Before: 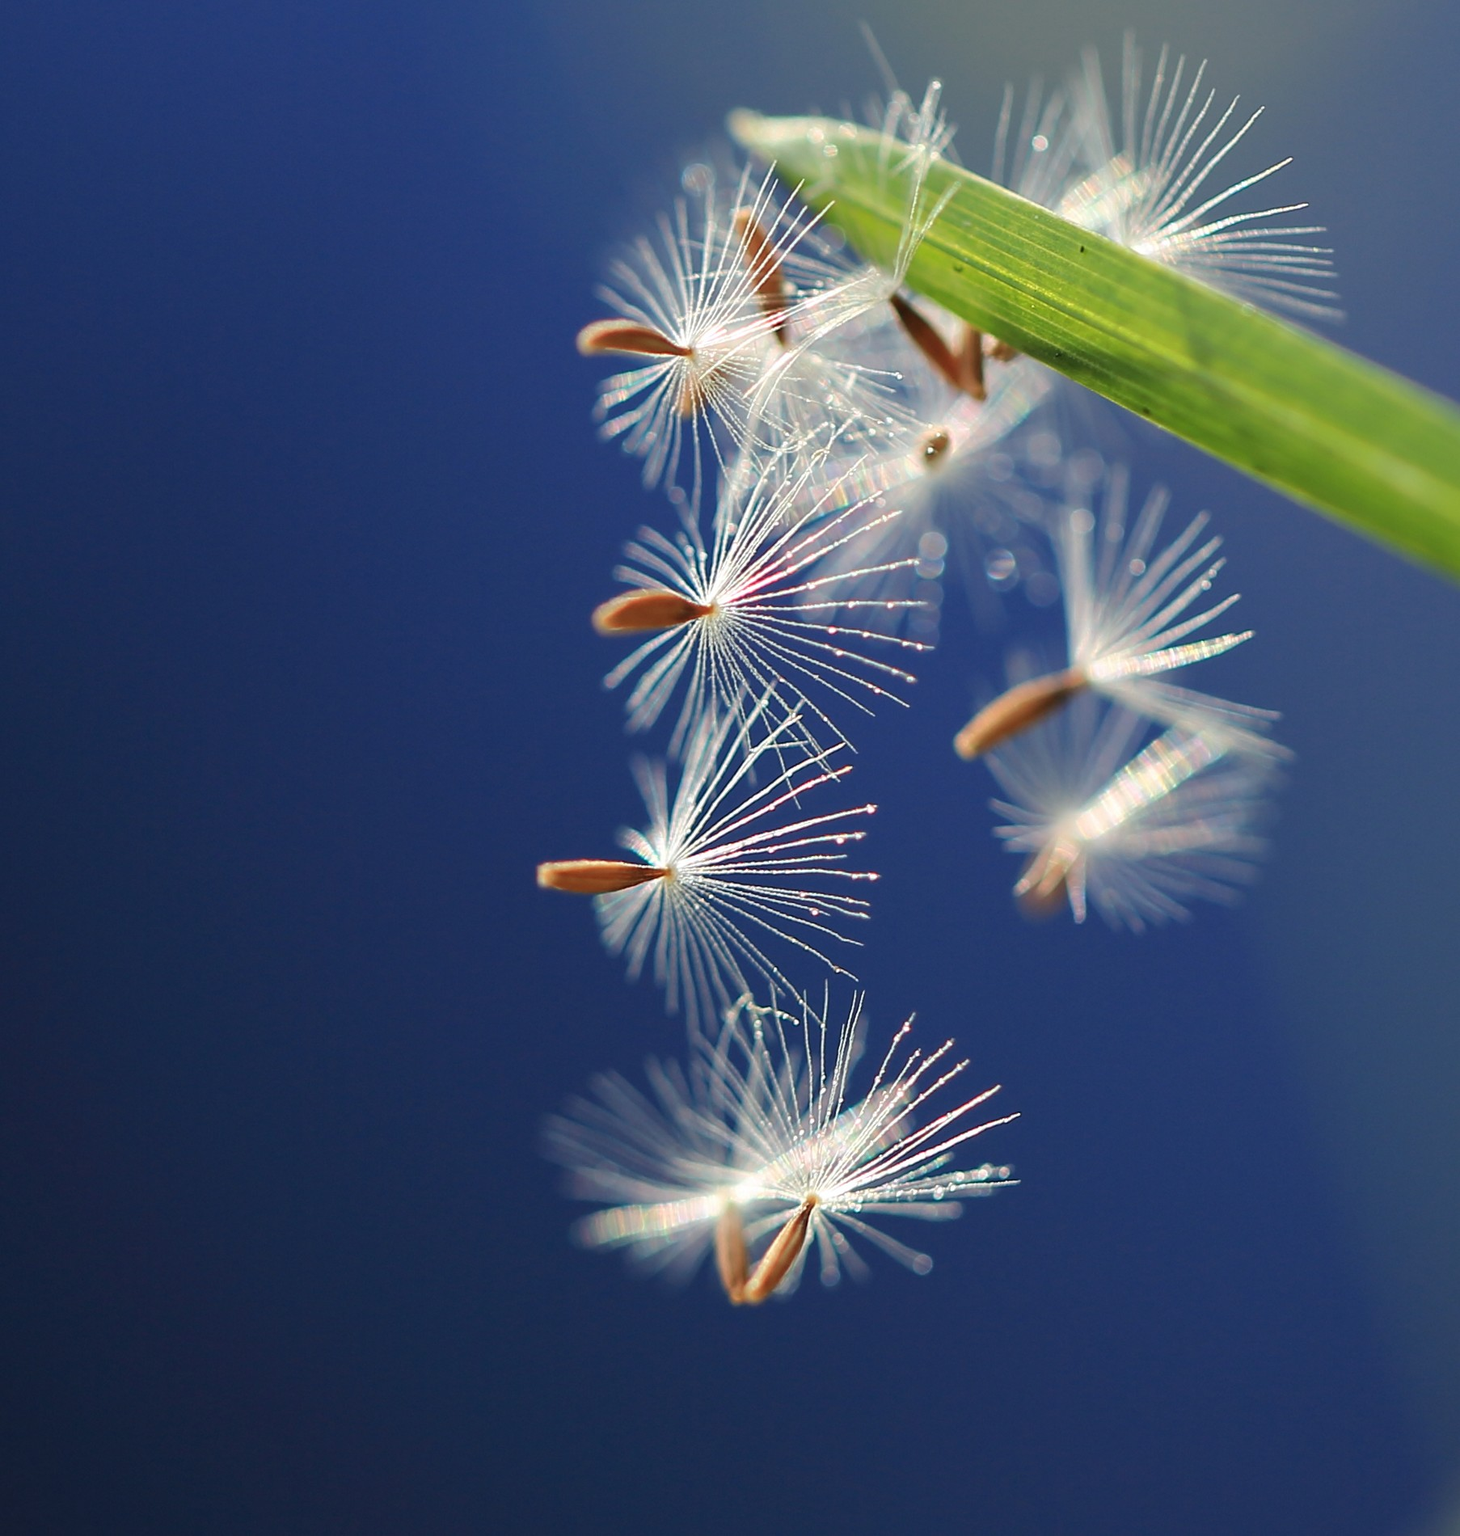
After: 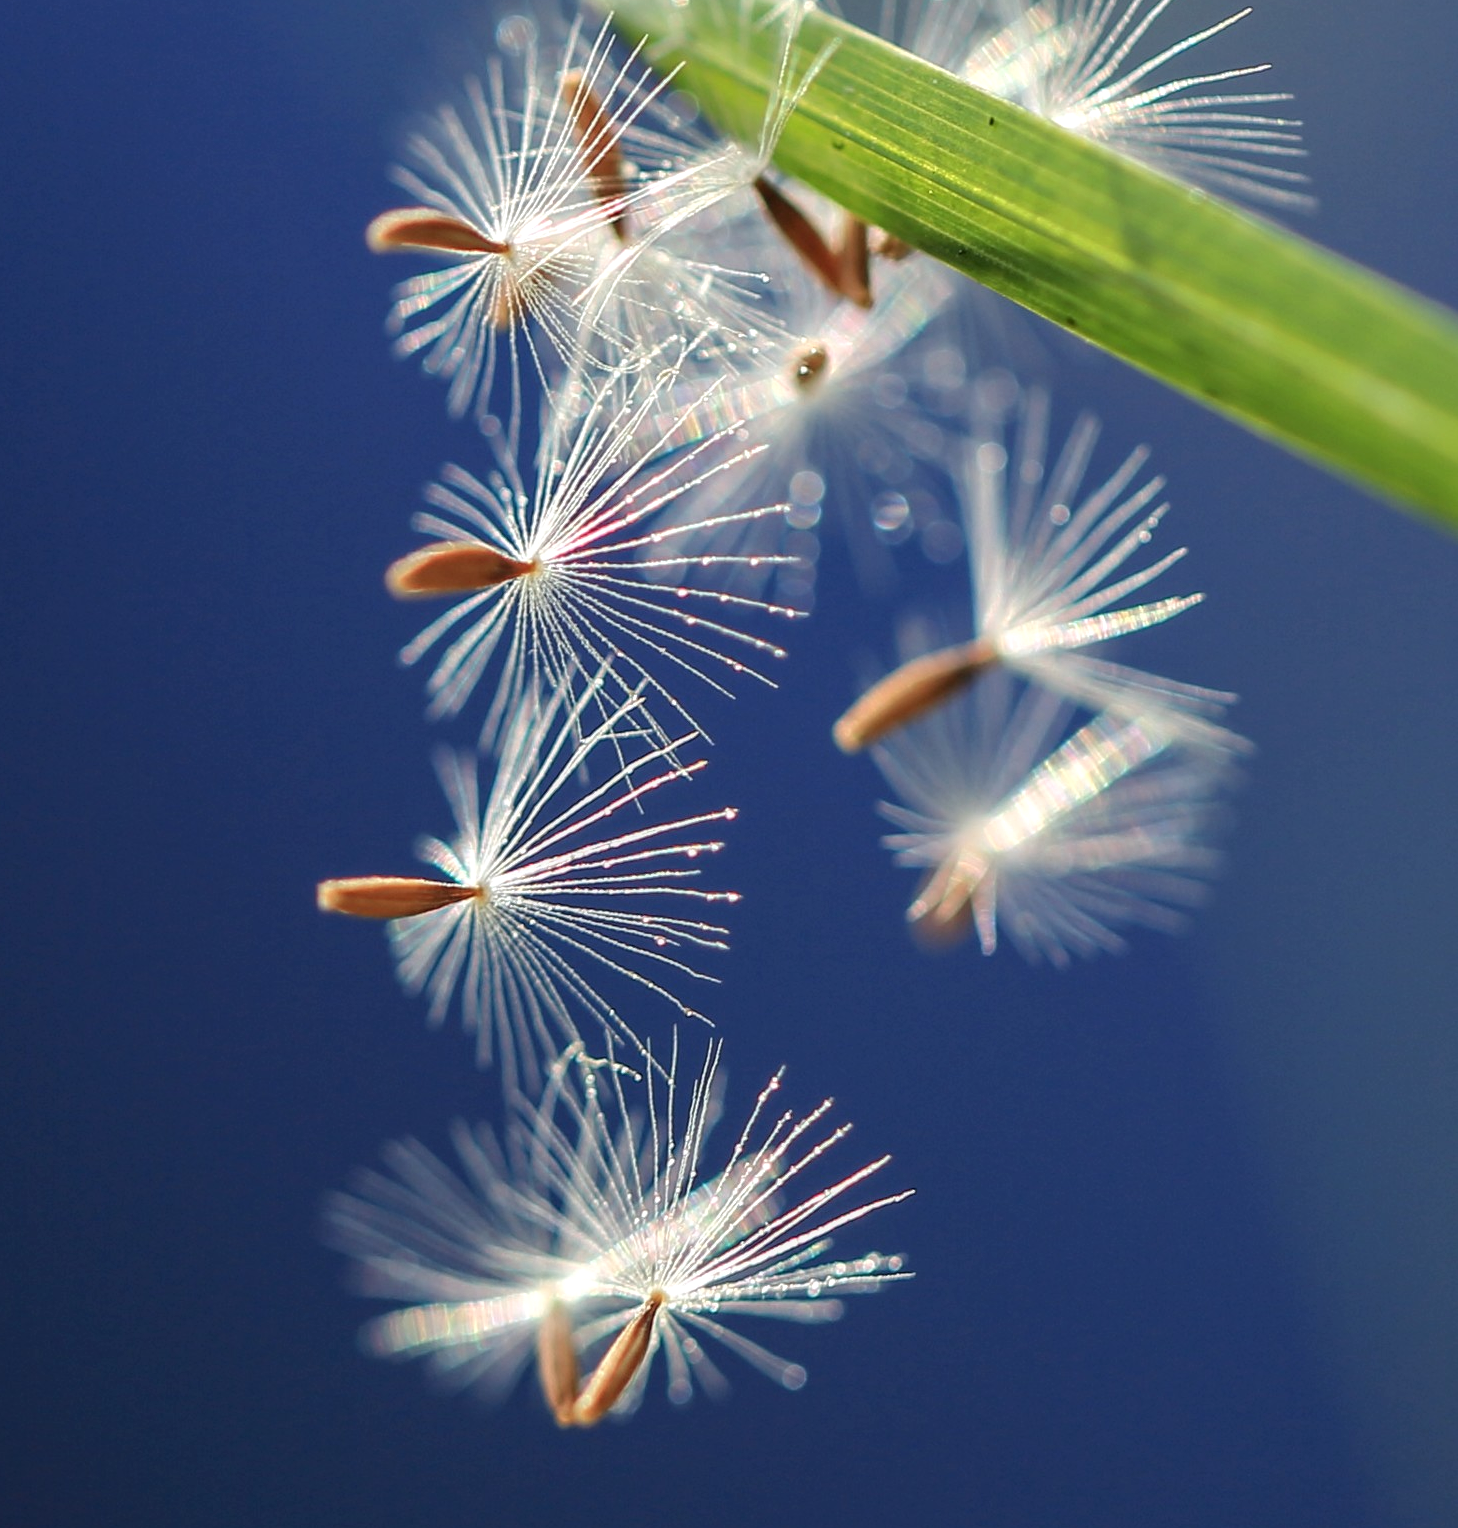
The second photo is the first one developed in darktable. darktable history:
local contrast: on, module defaults
crop: left 19.265%, top 9.845%, right 0.001%, bottom 9.712%
